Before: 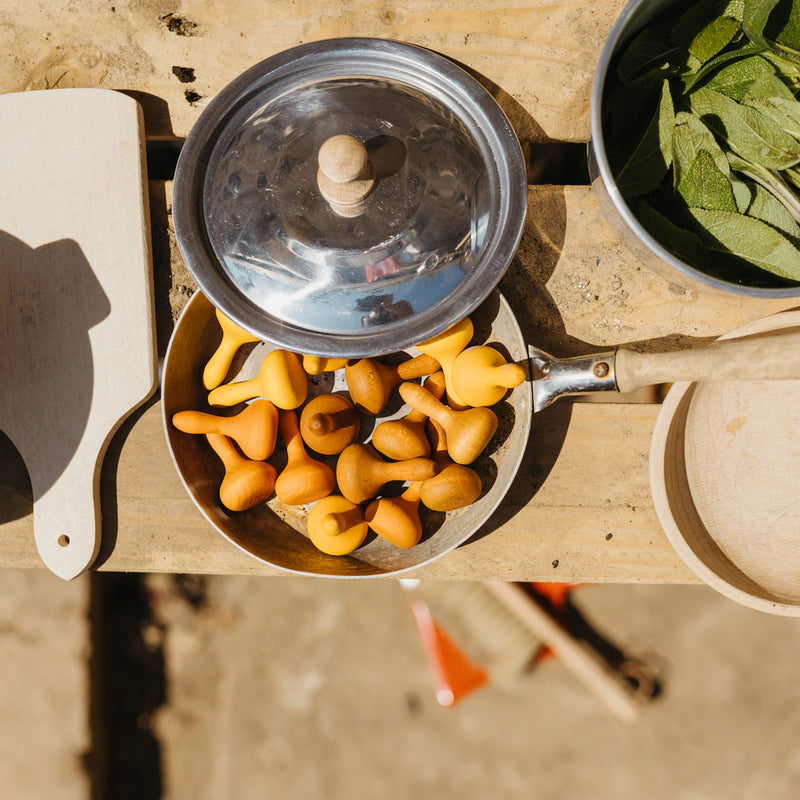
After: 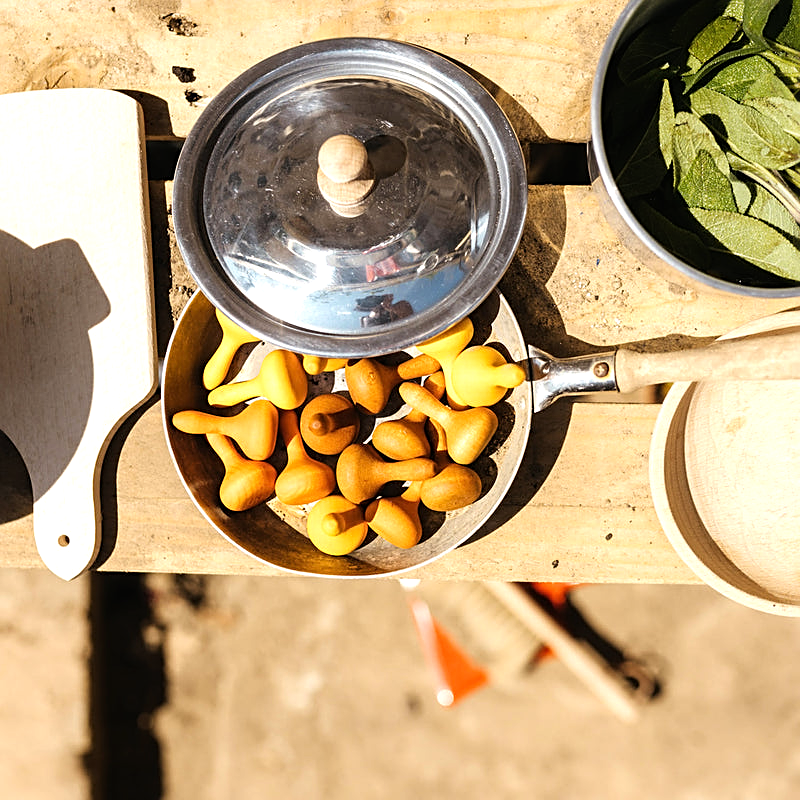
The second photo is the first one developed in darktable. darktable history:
sharpen: on, module defaults
tone equalizer: -8 EV -0.725 EV, -7 EV -0.724 EV, -6 EV -0.572 EV, -5 EV -0.384 EV, -3 EV 0.385 EV, -2 EV 0.6 EV, -1 EV 0.693 EV, +0 EV 0.72 EV, mask exposure compensation -0.507 EV
